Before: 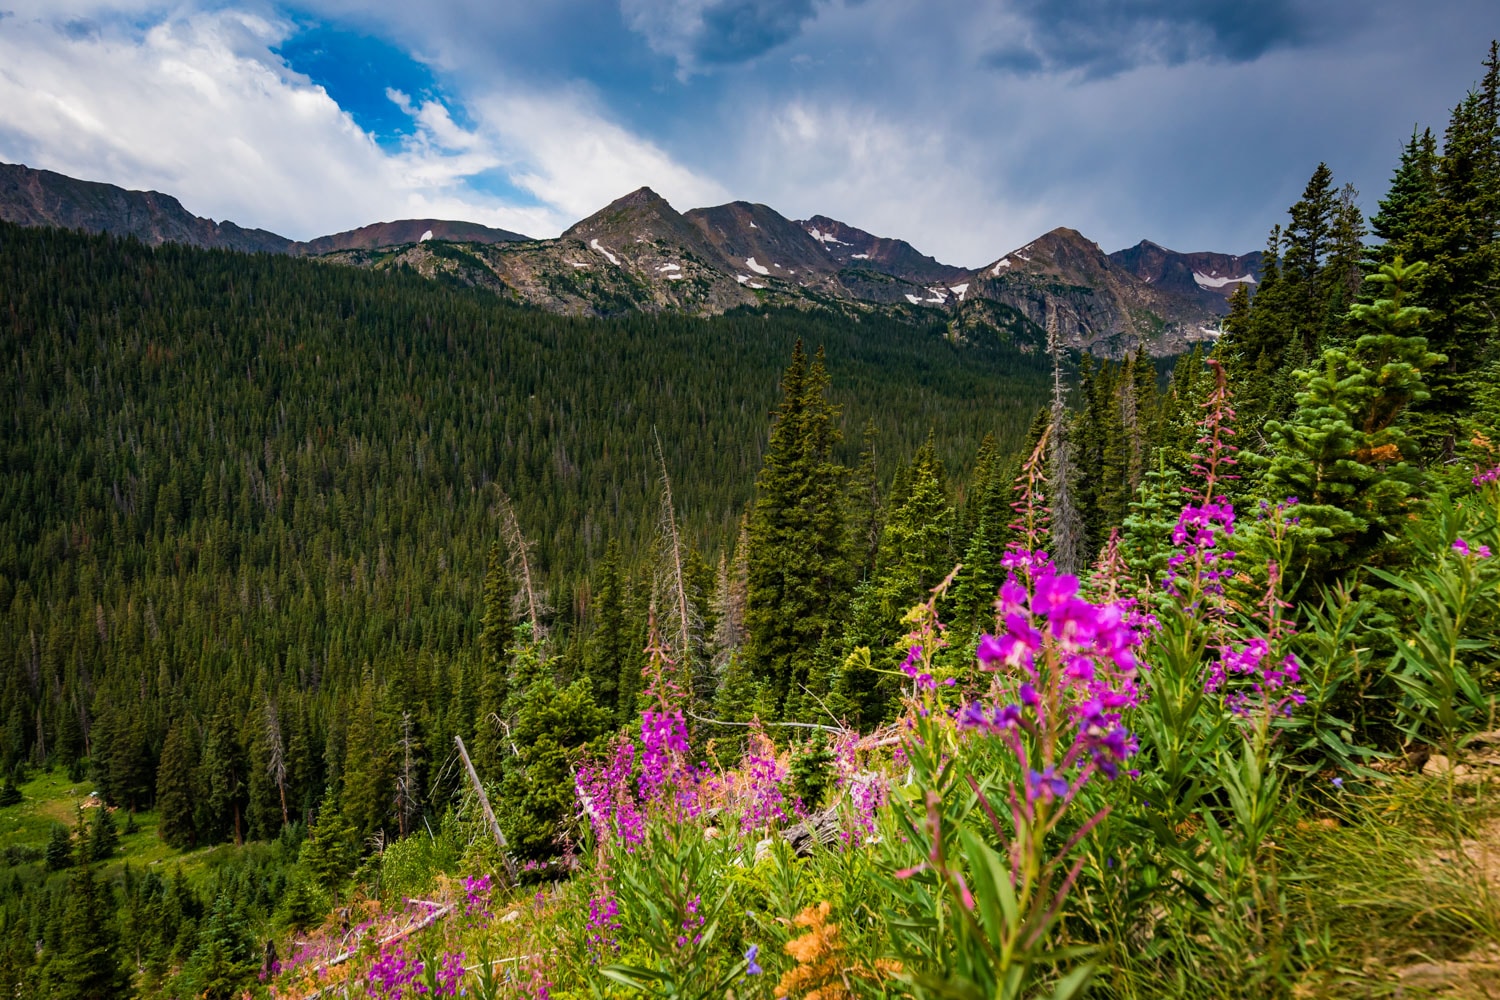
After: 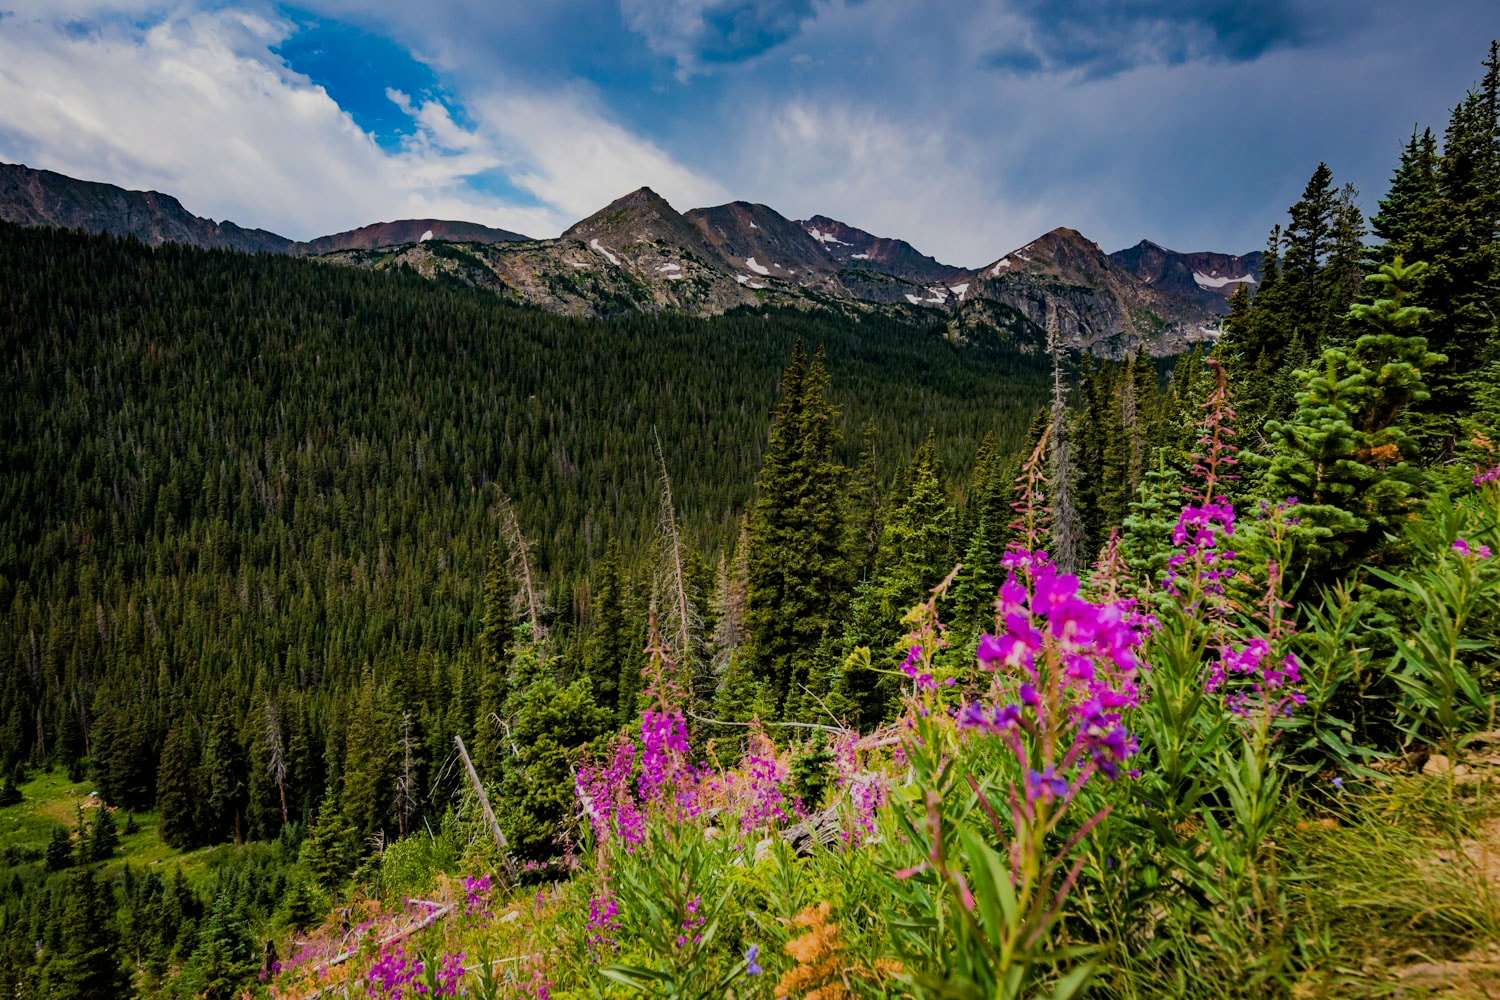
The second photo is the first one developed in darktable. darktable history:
filmic rgb: black relative exposure -7.65 EV, white relative exposure 4.56 EV, hardness 3.61
haze removal: strength 0.29, distance 0.25, compatibility mode true, adaptive false
